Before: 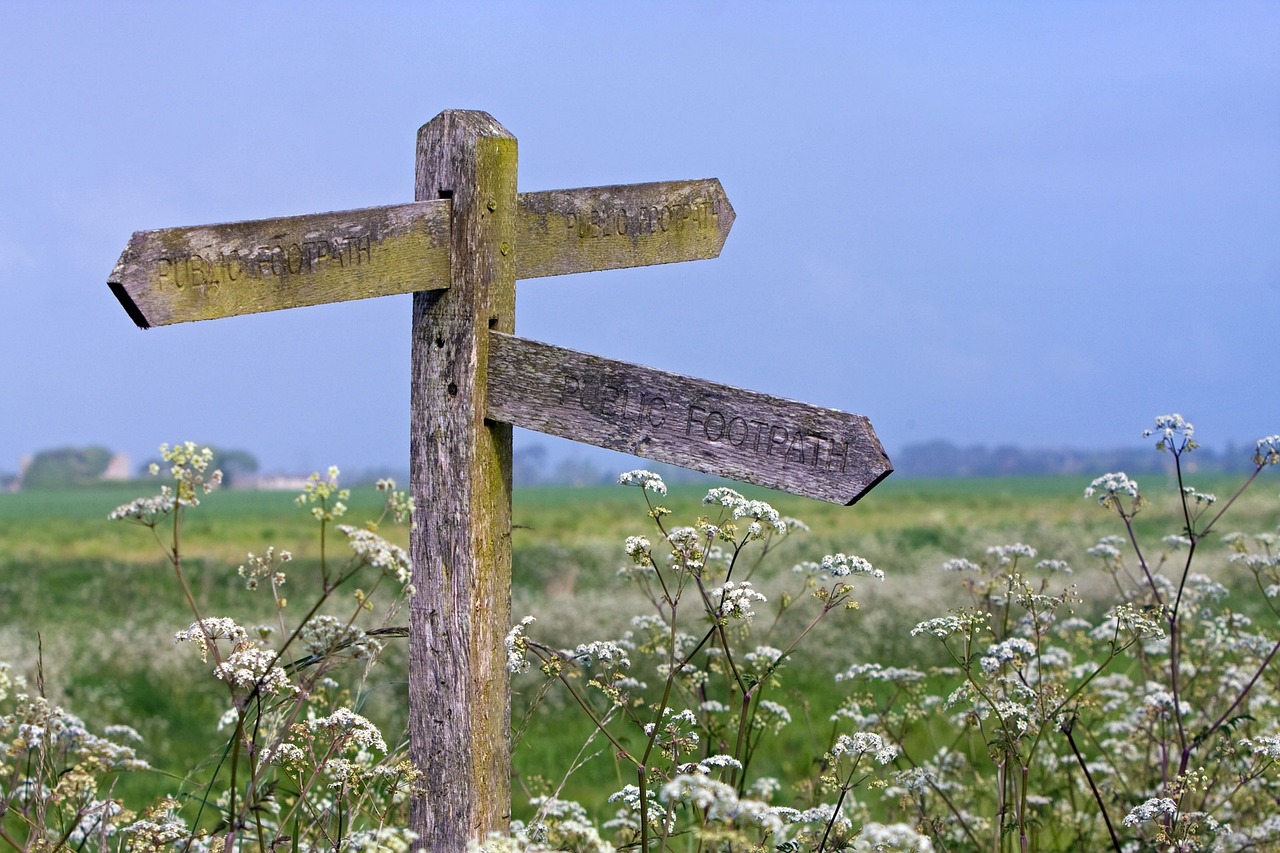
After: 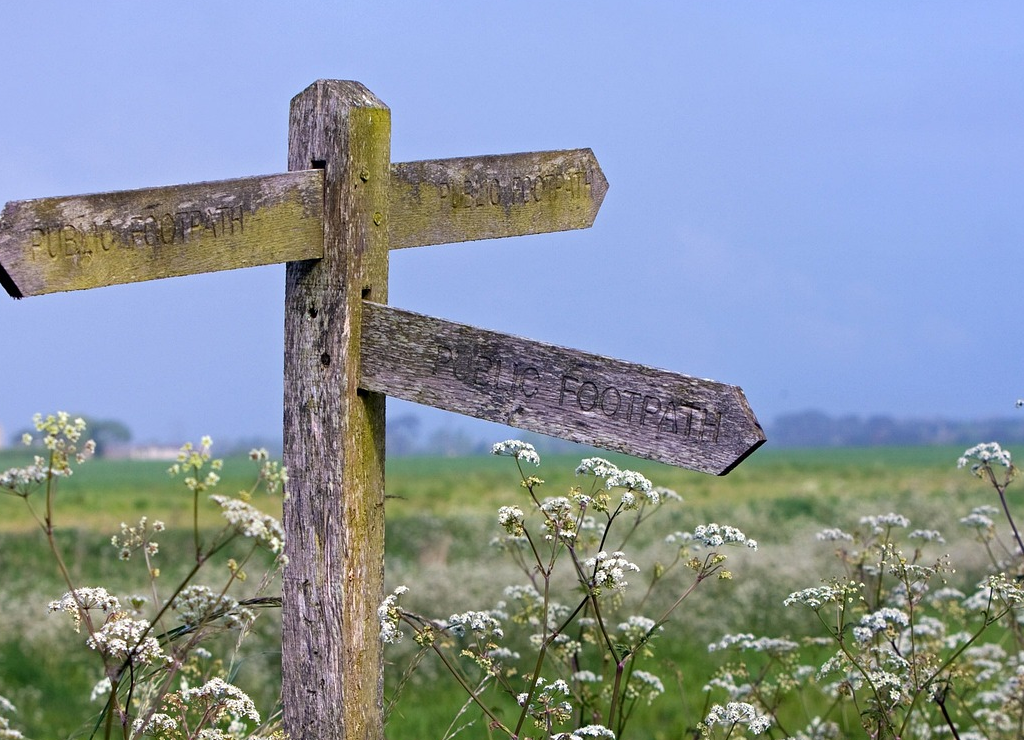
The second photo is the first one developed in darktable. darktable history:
crop: left 9.945%, top 3.629%, right 9.257%, bottom 9.544%
